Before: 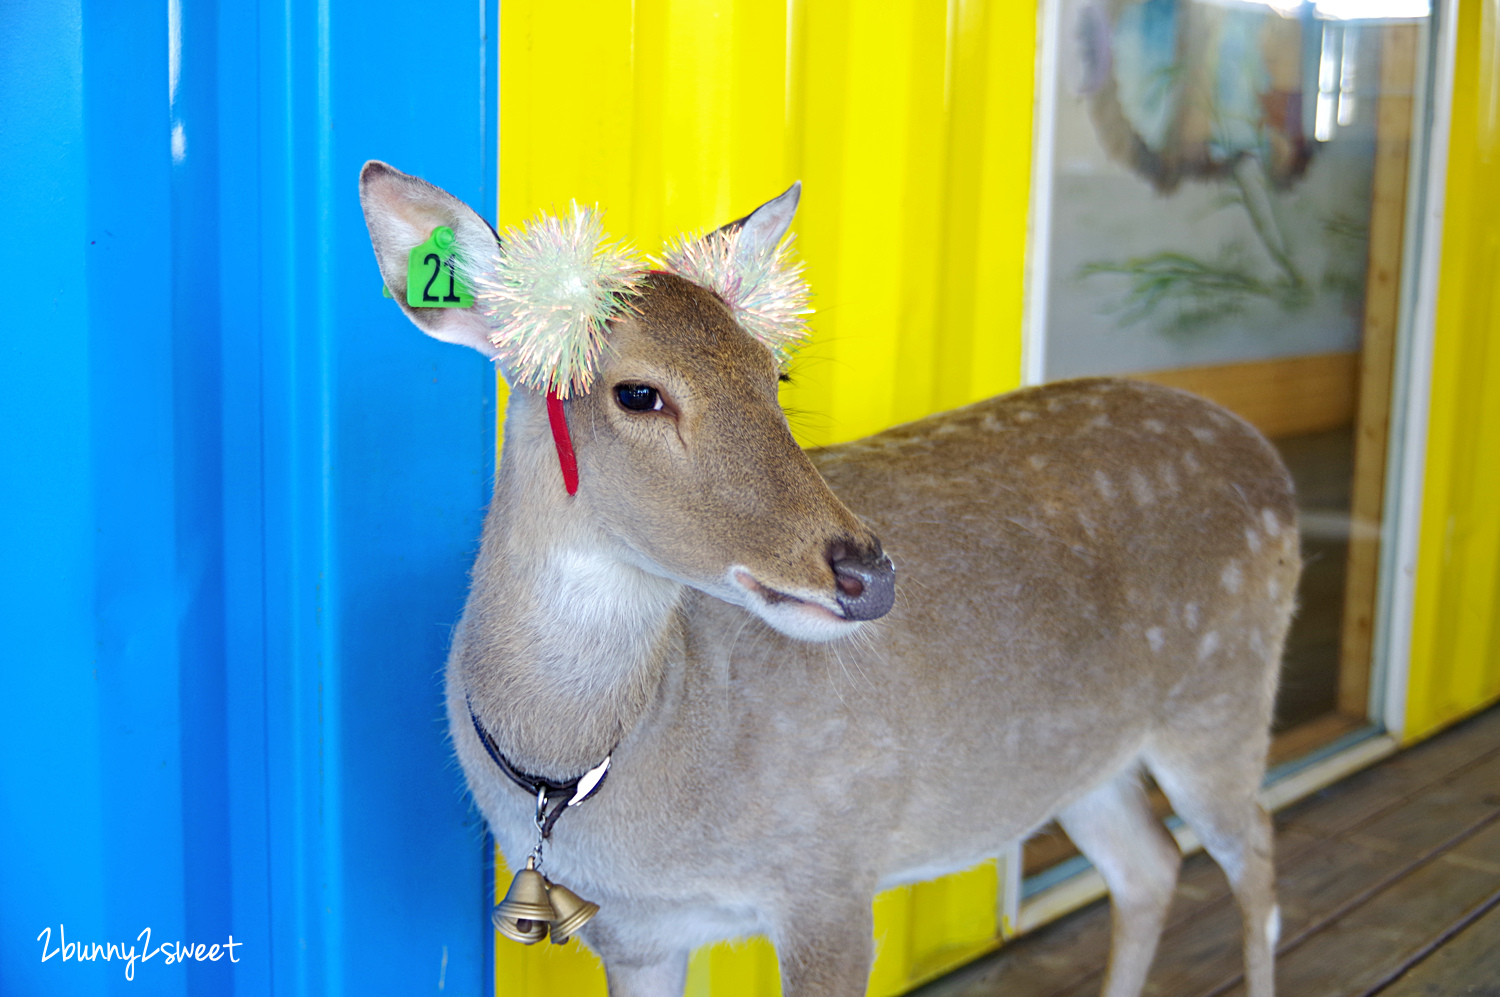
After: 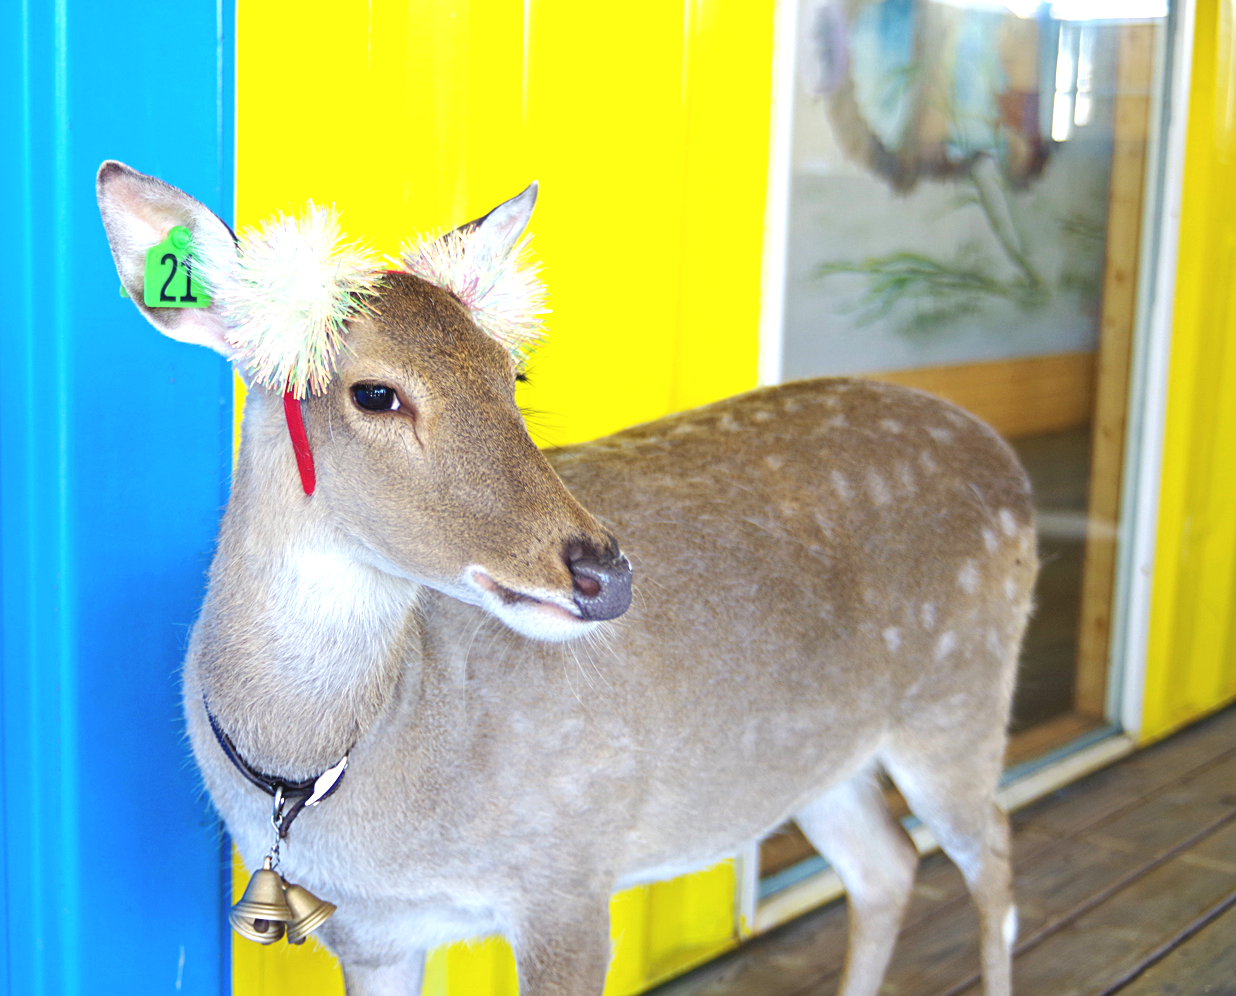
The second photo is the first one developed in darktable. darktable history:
exposure: black level correction -0.005, exposure 0.622 EV, compensate highlight preservation false
crop: left 17.582%, bottom 0.031%
